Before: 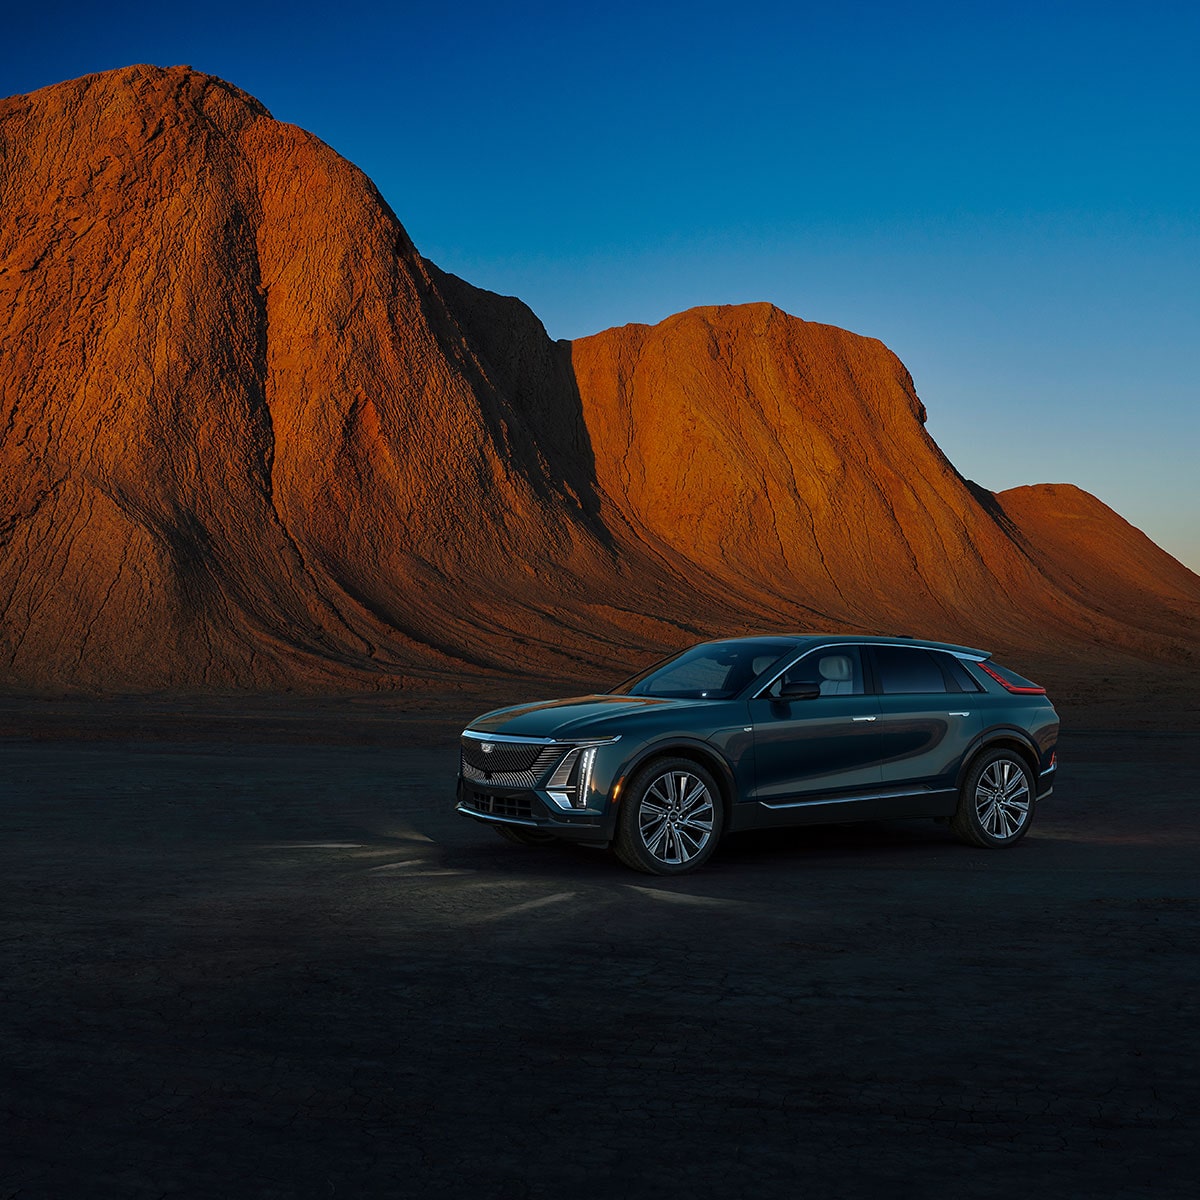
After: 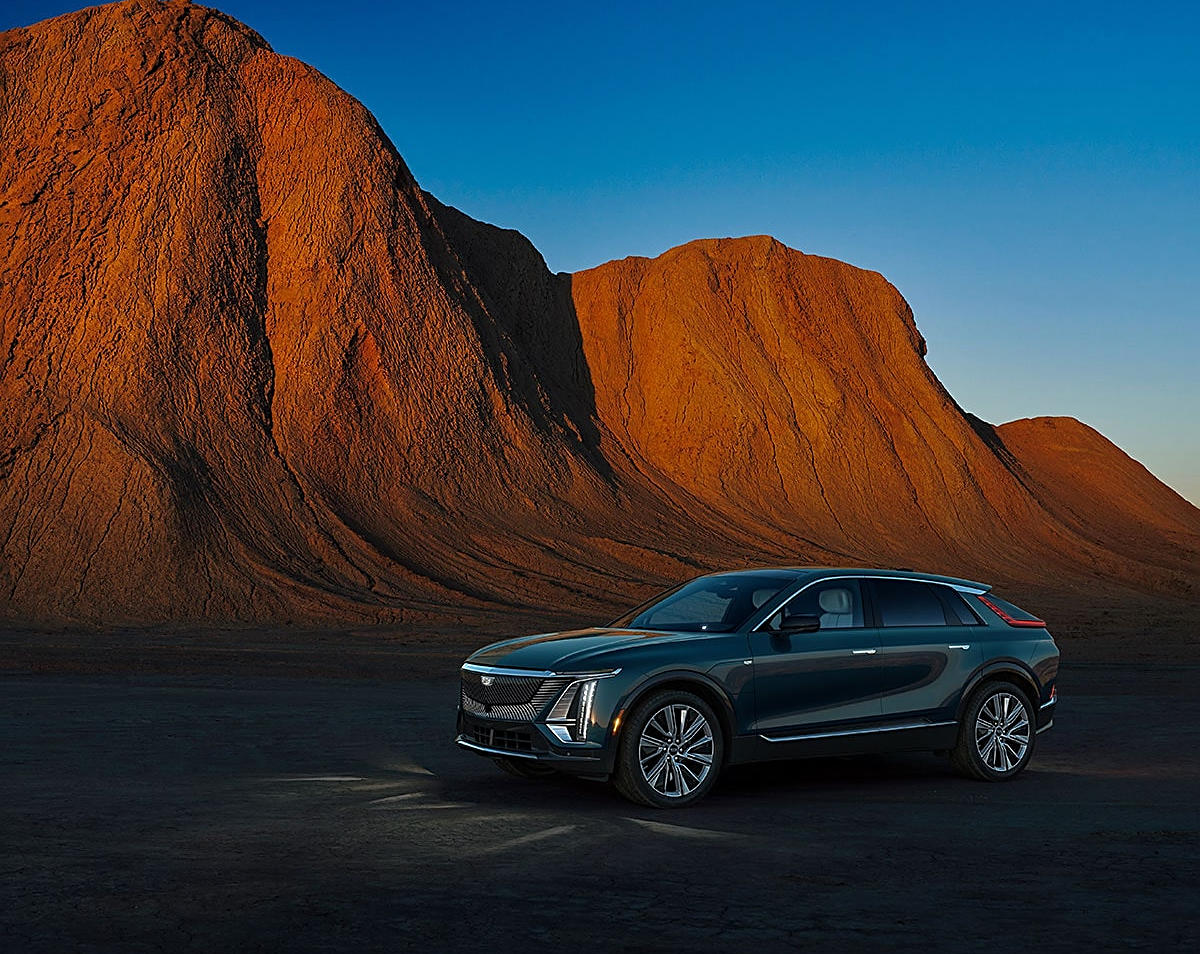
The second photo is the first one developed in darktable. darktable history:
crop and rotate: top 5.664%, bottom 14.773%
exposure: exposure 0.128 EV, compensate exposure bias true, compensate highlight preservation false
sharpen: on, module defaults
